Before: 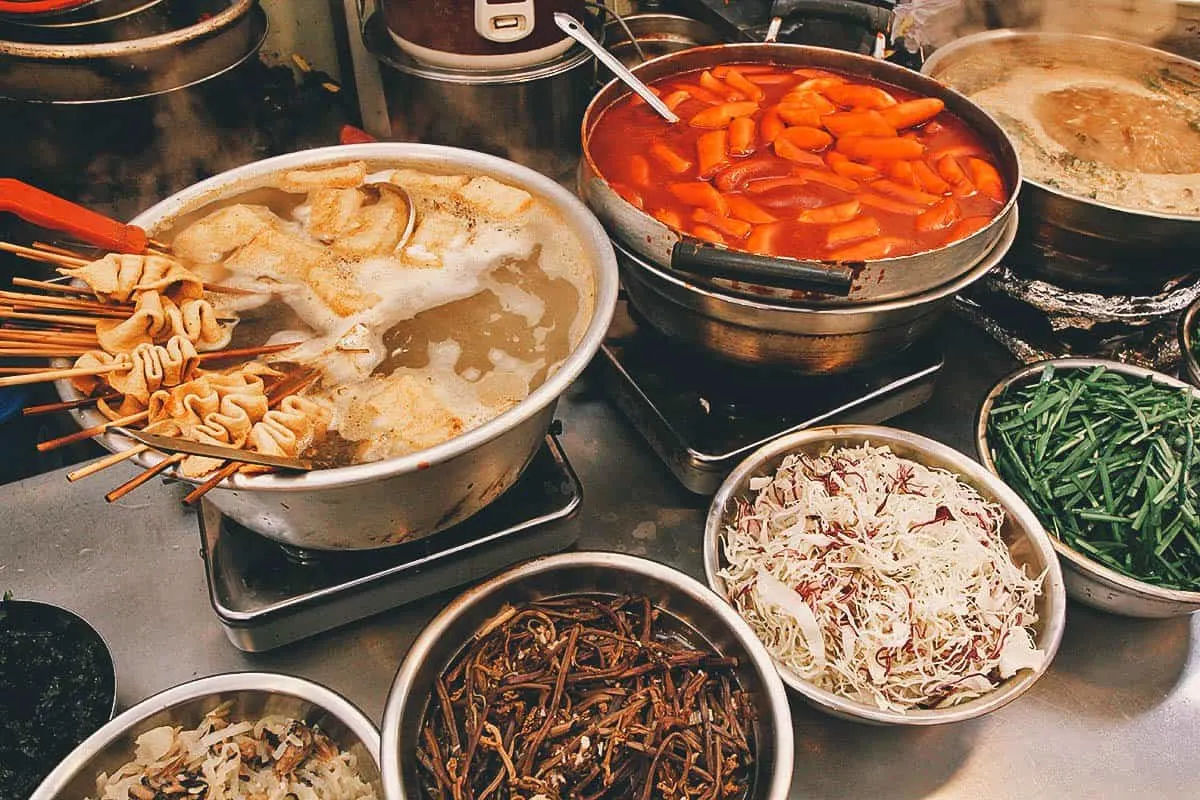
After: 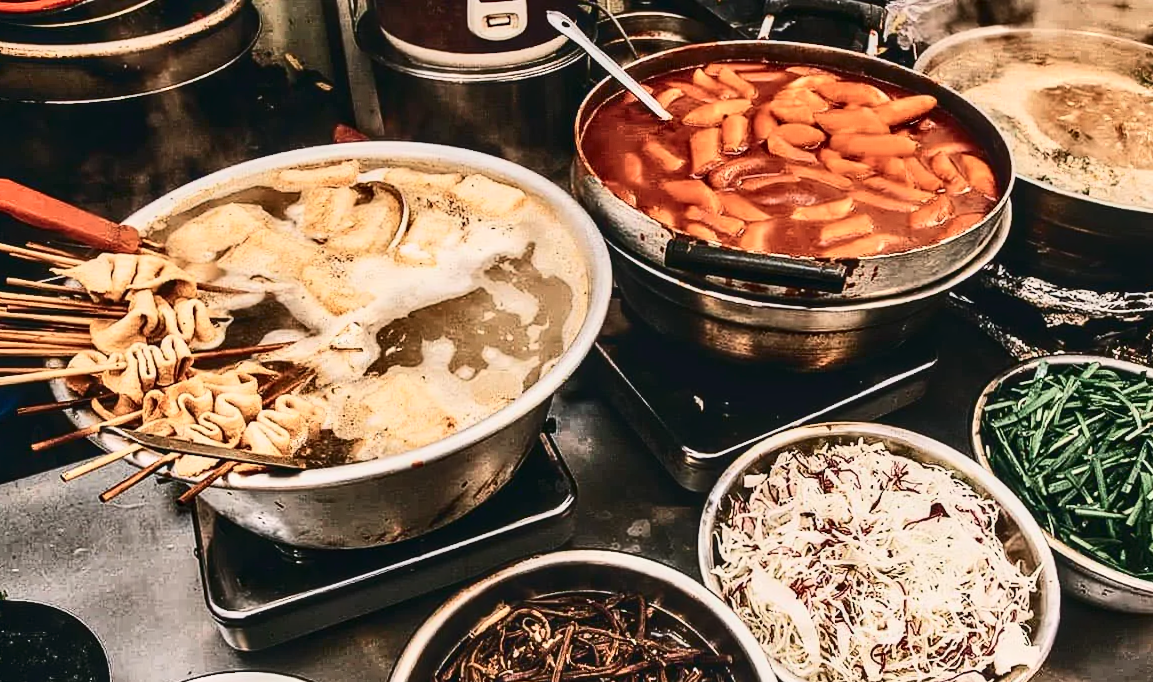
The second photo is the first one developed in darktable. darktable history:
color zones: curves: ch1 [(0, 0.469) (0.01, 0.469) (0.12, 0.446) (0.248, 0.469) (0.5, 0.5) (0.748, 0.5) (0.99, 0.469) (1, 0.469)]
crop and rotate: angle 0.2°, left 0.275%, right 3.127%, bottom 14.18%
local contrast: on, module defaults
contrast brightness saturation: contrast 0.5, saturation -0.1
shadows and highlights: soften with gaussian
